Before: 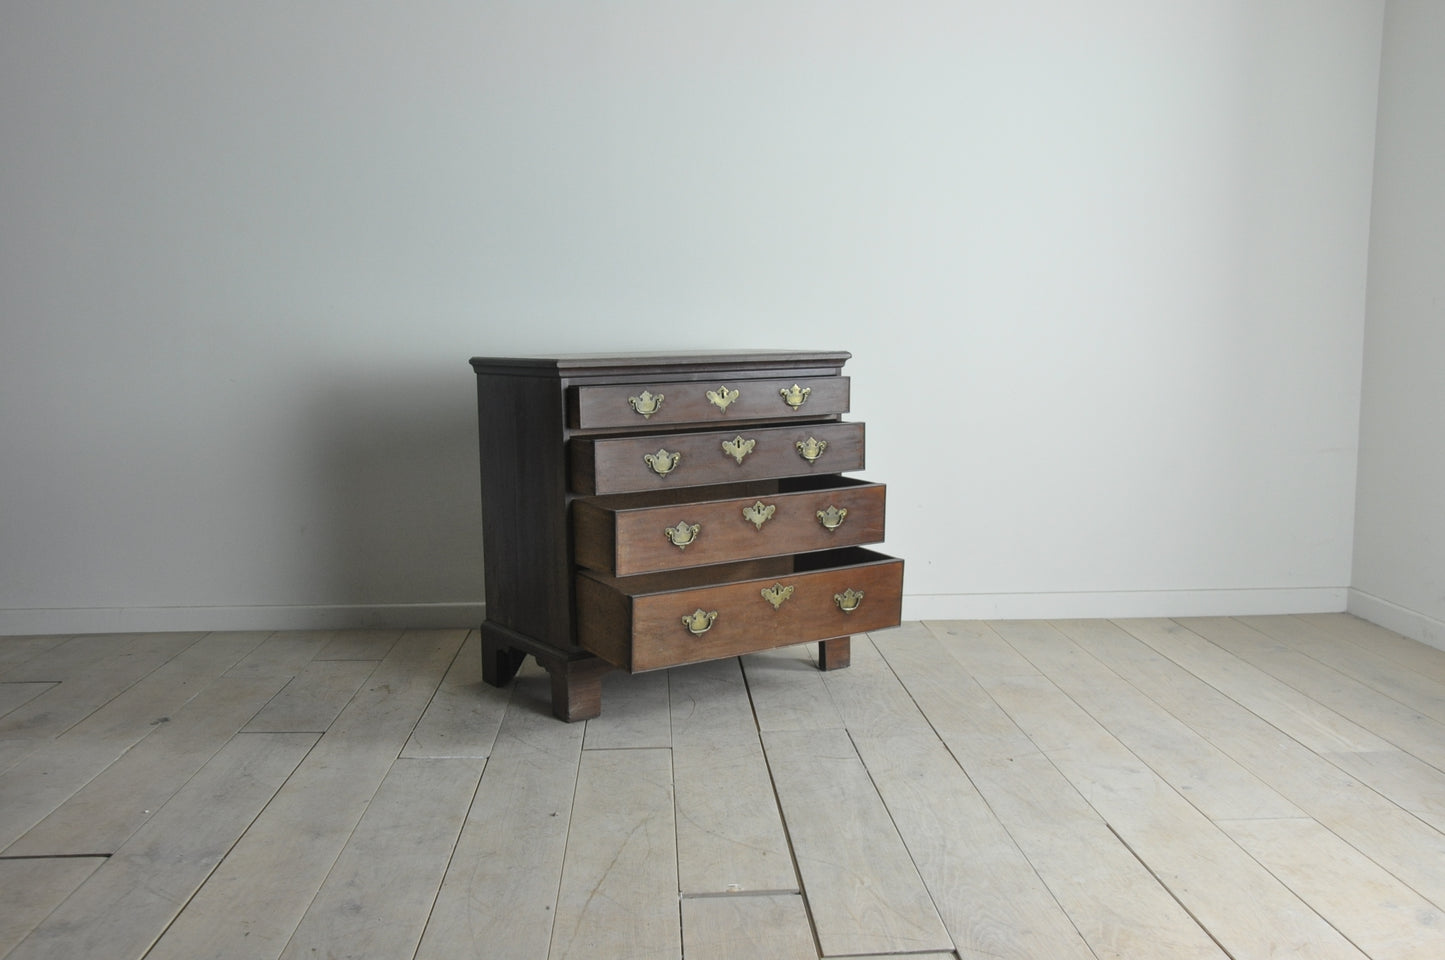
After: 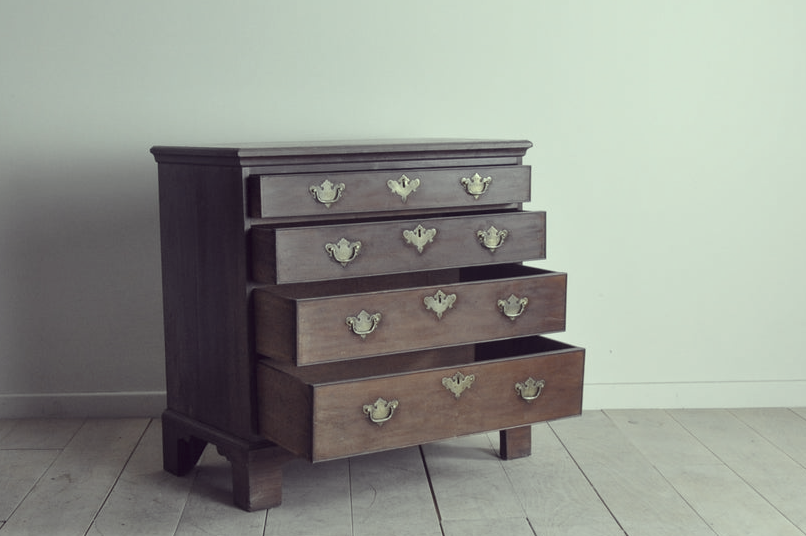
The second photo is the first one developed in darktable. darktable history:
color correction: highlights a* -20.17, highlights b* 20.27, shadows a* 20.03, shadows b* -20.46, saturation 0.43
color balance rgb: perceptual saturation grading › global saturation 20%, perceptual saturation grading › highlights -25%, perceptual saturation grading › shadows 25%
crop and rotate: left 22.13%, top 22.054%, right 22.026%, bottom 22.102%
